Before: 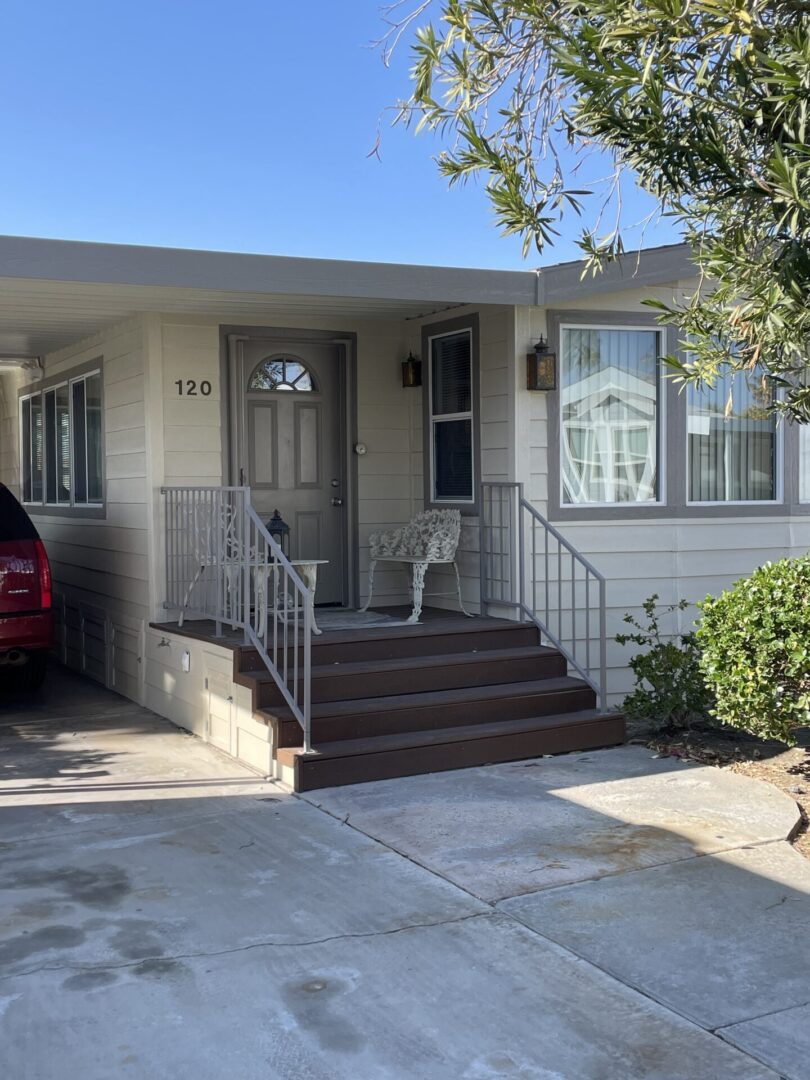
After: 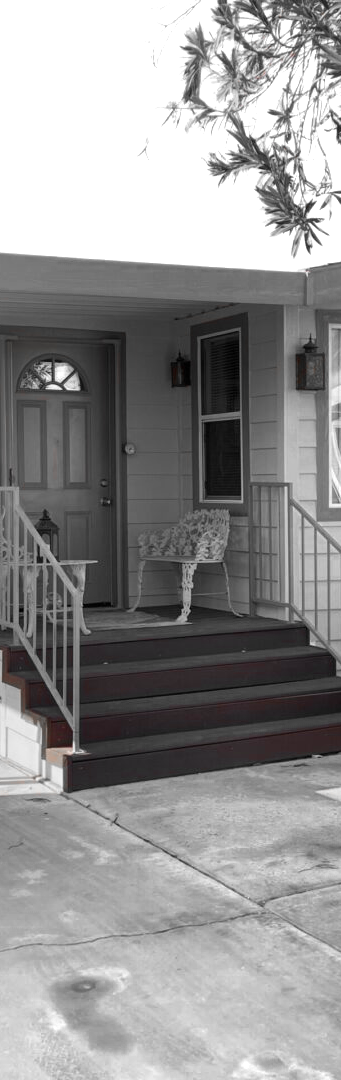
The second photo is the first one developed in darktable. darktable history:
white balance: emerald 1
color zones: curves: ch0 [(0, 0.352) (0.143, 0.407) (0.286, 0.386) (0.429, 0.431) (0.571, 0.829) (0.714, 0.853) (0.857, 0.833) (1, 0.352)]; ch1 [(0, 0.604) (0.072, 0.726) (0.096, 0.608) (0.205, 0.007) (0.571, -0.006) (0.839, -0.013) (0.857, -0.012) (1, 0.604)]
crop: left 28.583%, right 29.231%
